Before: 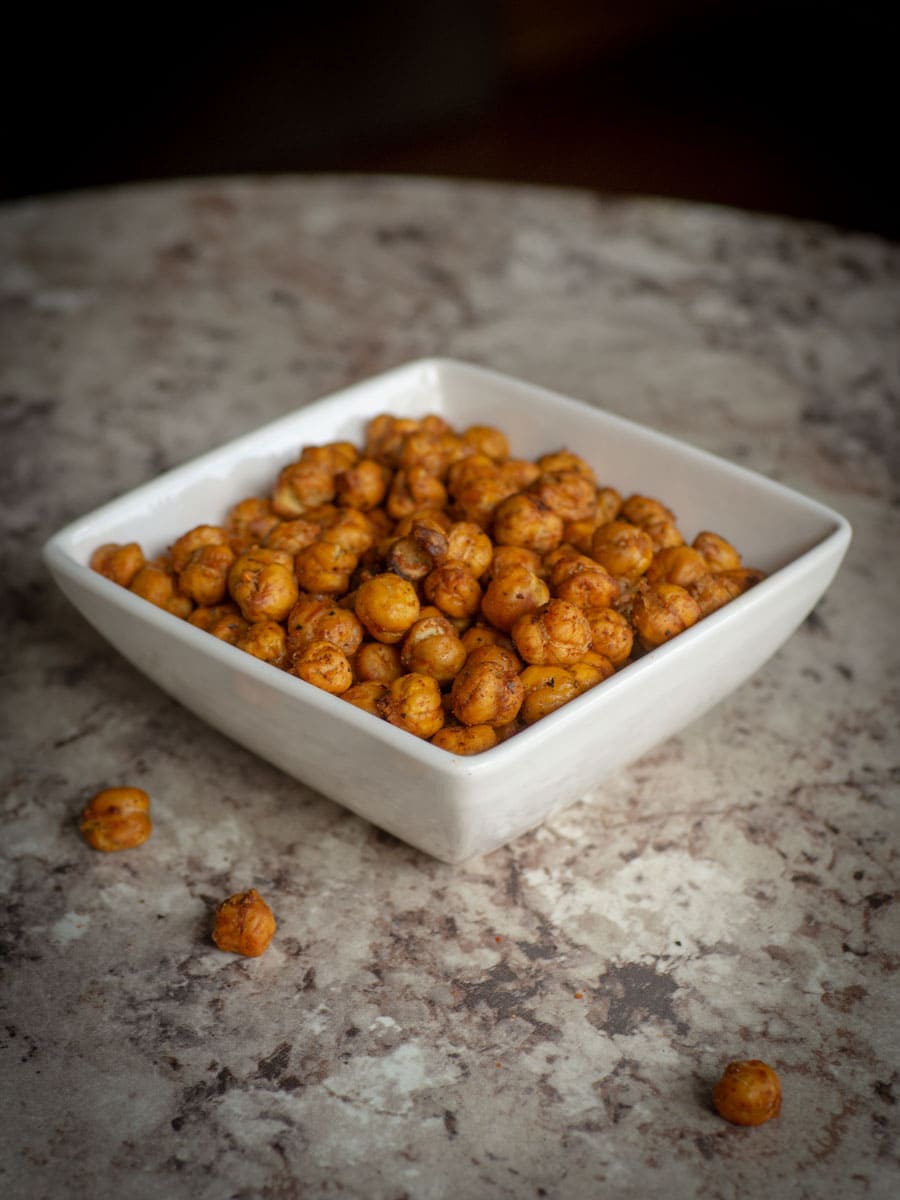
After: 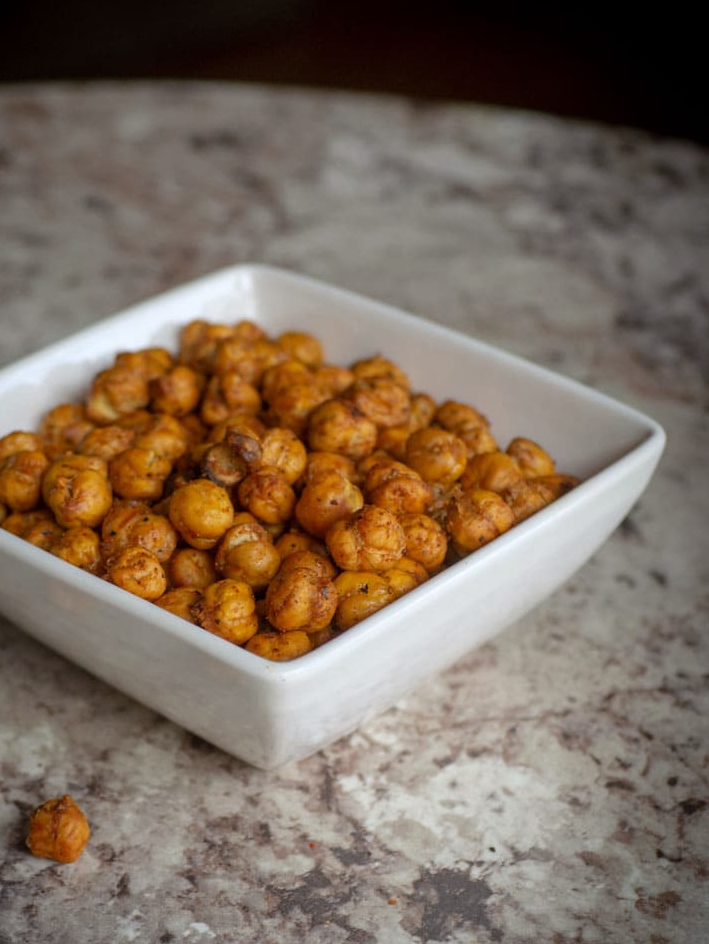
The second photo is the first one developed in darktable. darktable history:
crop and rotate: left 20.74%, top 7.912%, right 0.375%, bottom 13.378%
white balance: red 0.98, blue 1.034
